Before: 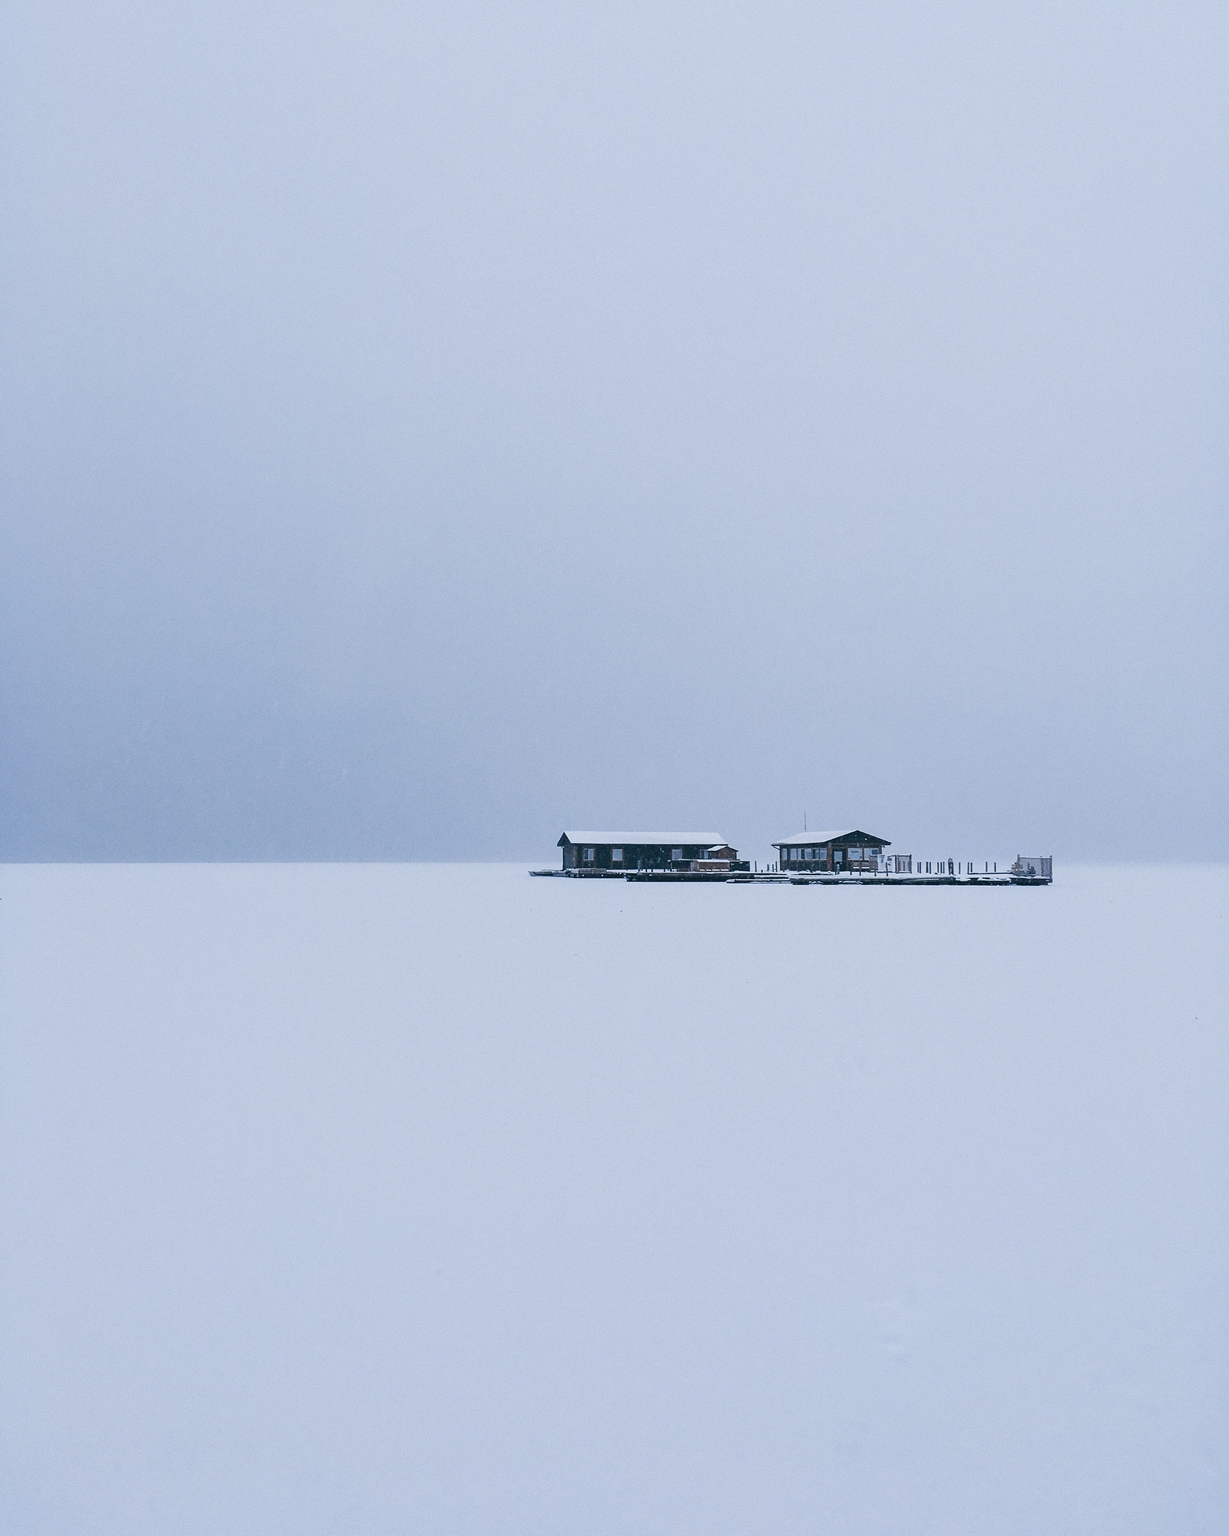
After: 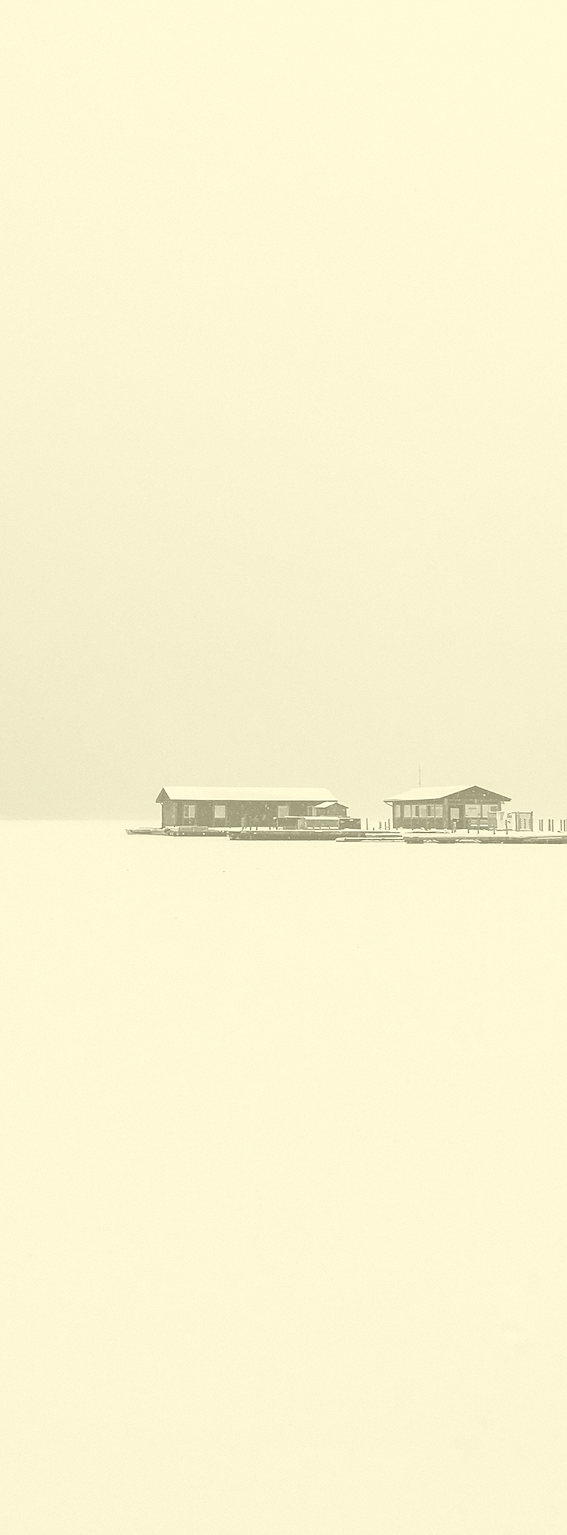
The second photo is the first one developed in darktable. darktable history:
sharpen: amount 0.2
colorize: hue 43.2°, saturation 40%, version 1
crop: left 33.452%, top 6.025%, right 23.155%
